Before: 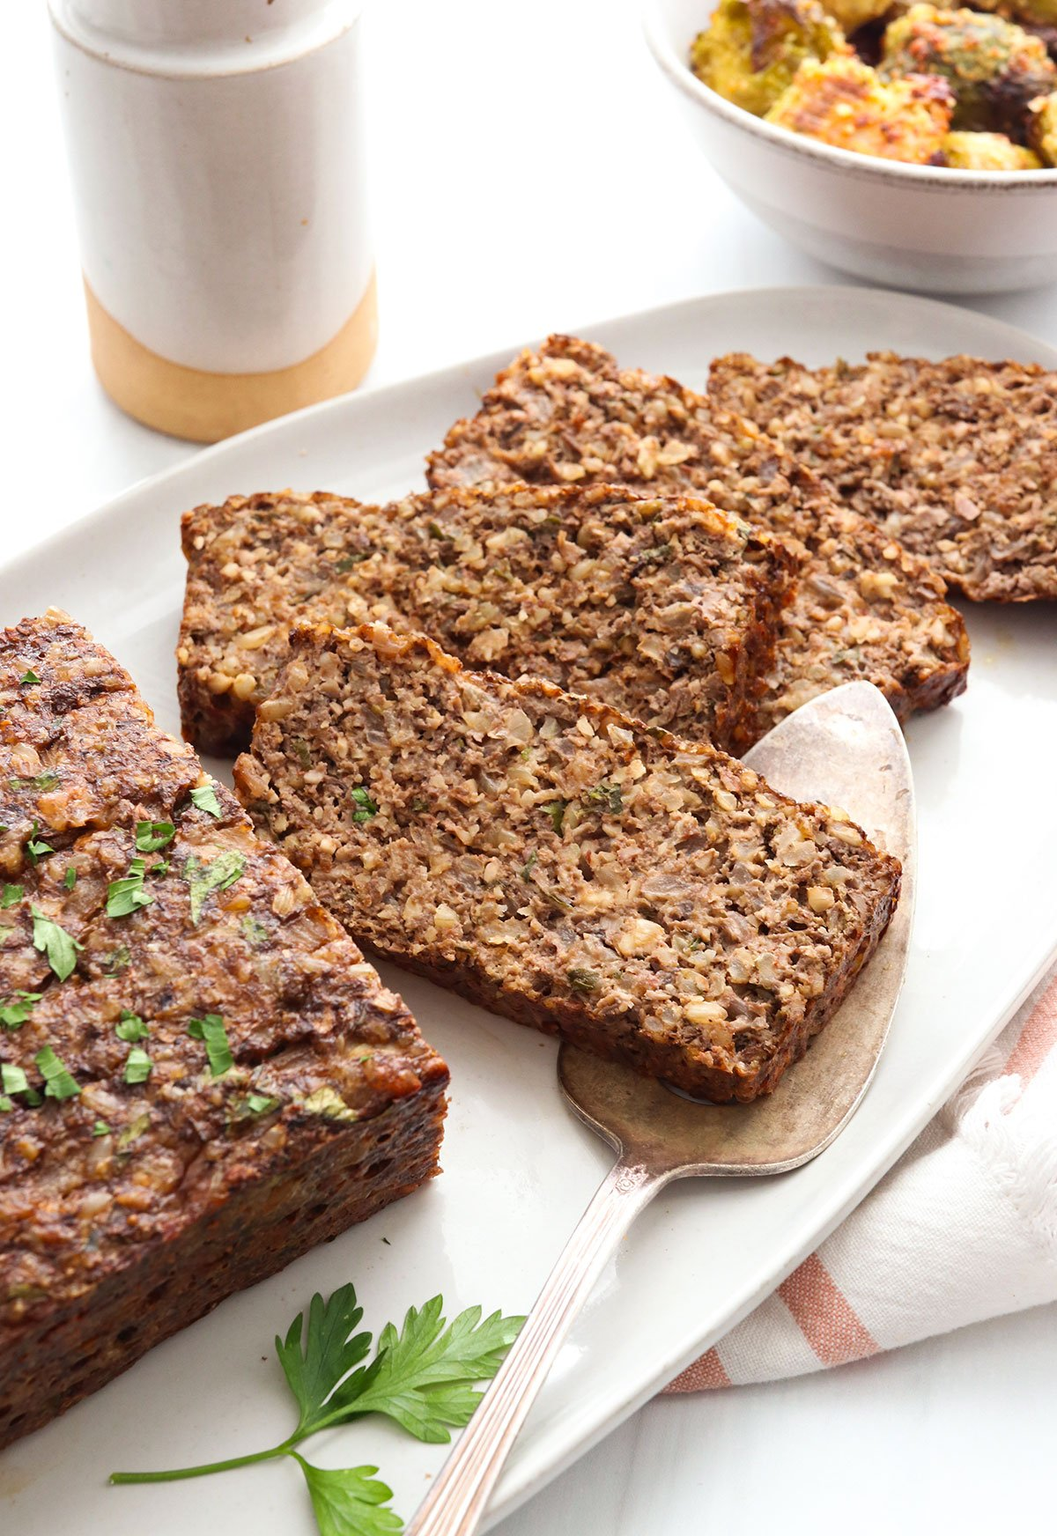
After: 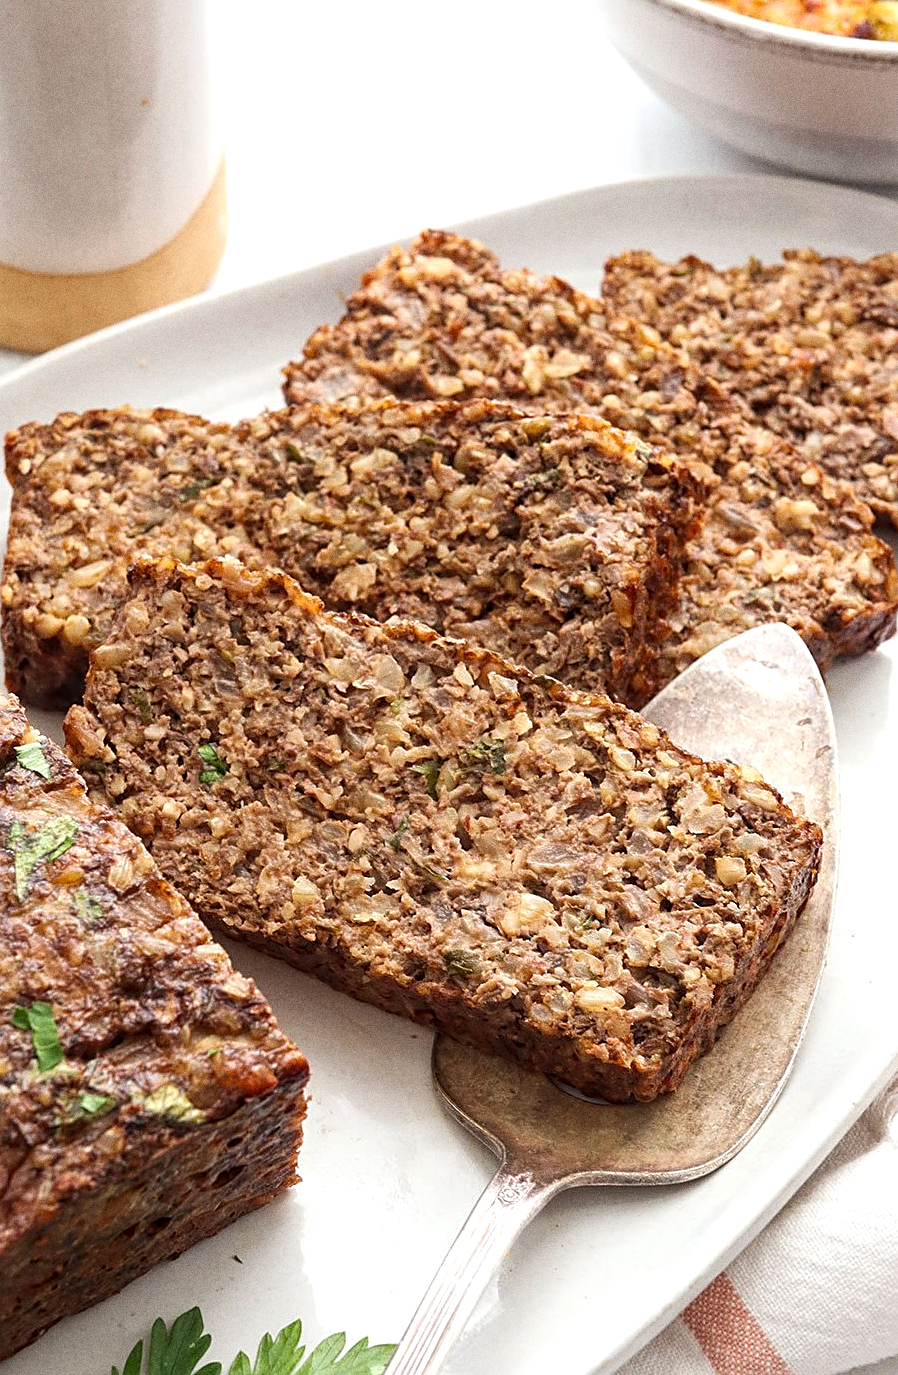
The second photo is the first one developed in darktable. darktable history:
grain: coarseness 8.68 ISO, strength 31.94%
local contrast: highlights 99%, shadows 86%, detail 160%, midtone range 0.2
crop: left 16.768%, top 8.653%, right 8.362%, bottom 12.485%
sharpen: on, module defaults
